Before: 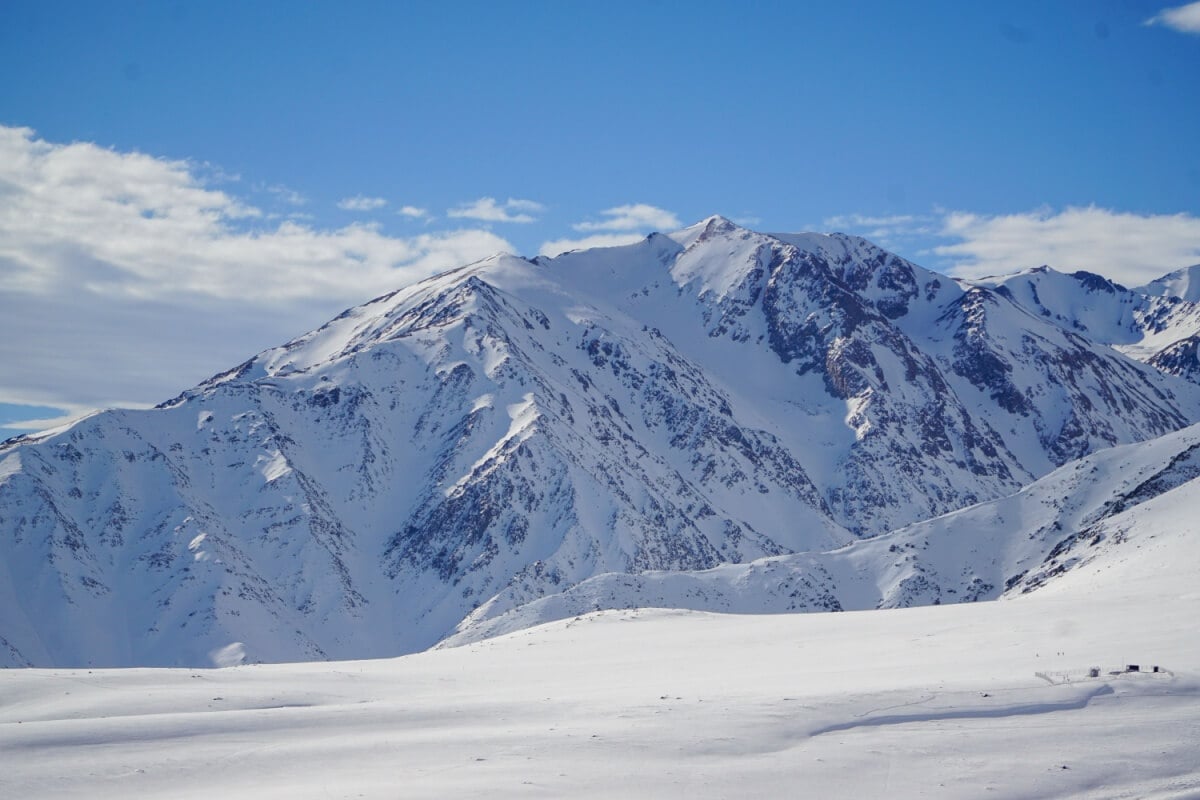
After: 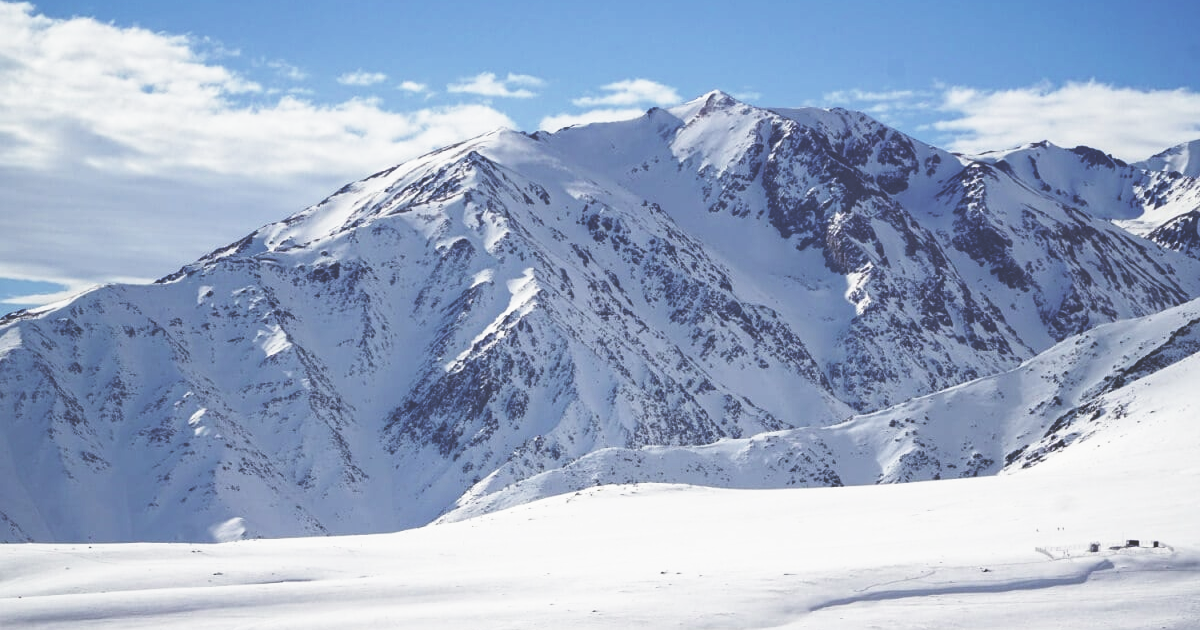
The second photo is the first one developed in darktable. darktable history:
crop and rotate: top 15.691%, bottom 5.457%
exposure: exposure -0.041 EV, compensate highlight preservation false
color zones: curves: ch0 [(0, 0.511) (0.143, 0.531) (0.286, 0.56) (0.429, 0.5) (0.571, 0.5) (0.714, 0.5) (0.857, 0.5) (1, 0.5)]; ch1 [(0, 0.525) (0.143, 0.705) (0.286, 0.715) (0.429, 0.35) (0.571, 0.35) (0.714, 0.35) (0.857, 0.4) (1, 0.4)]; ch2 [(0, 0.572) (0.143, 0.512) (0.286, 0.473) (0.429, 0.45) (0.571, 0.5) (0.714, 0.5) (0.857, 0.518) (1, 0.518)]
tone equalizer: on, module defaults
base curve: curves: ch0 [(0, 0.036) (0.007, 0.037) (0.604, 0.887) (1, 1)], preserve colors none
